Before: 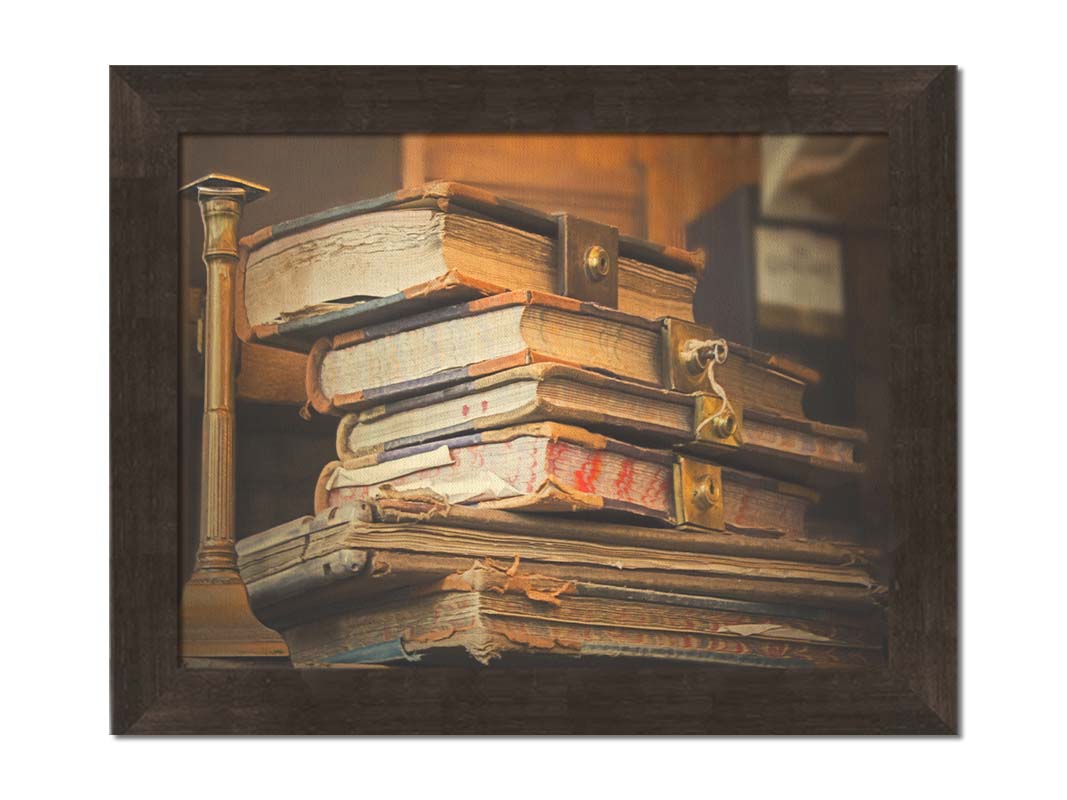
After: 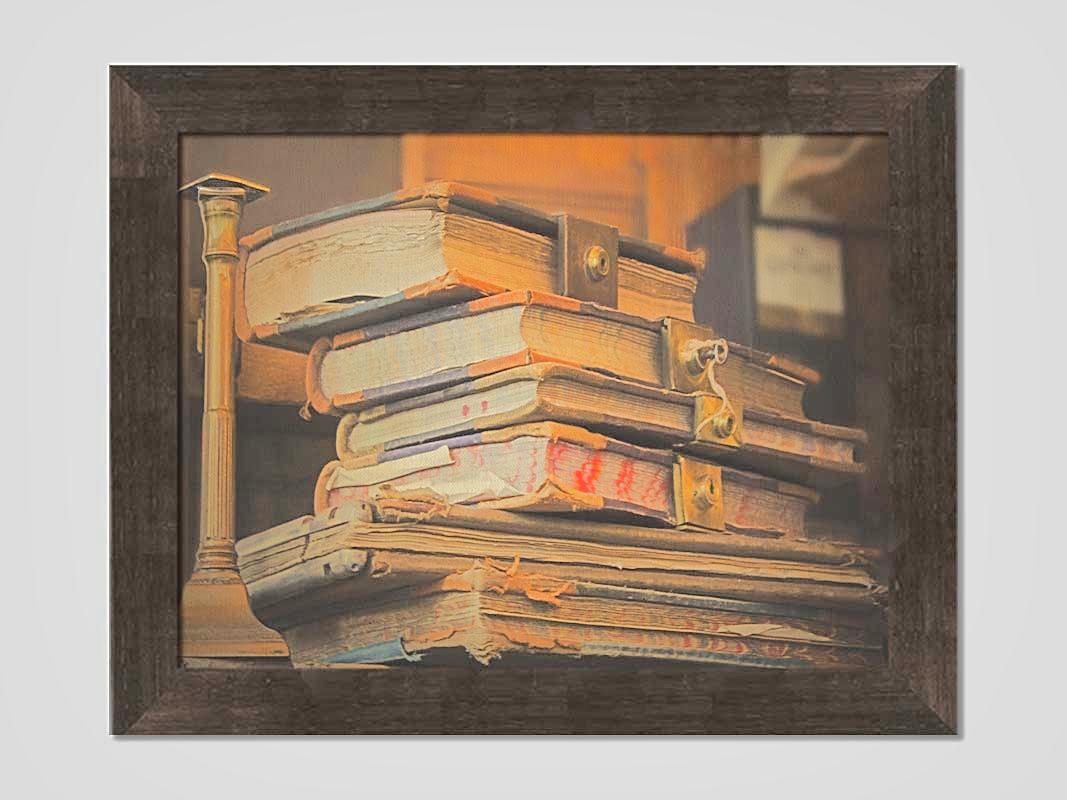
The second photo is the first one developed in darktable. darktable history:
exposure: exposure -0.304 EV, compensate exposure bias true, compensate highlight preservation false
tone equalizer: -7 EV 0.161 EV, -6 EV 0.62 EV, -5 EV 1.13 EV, -4 EV 1.32 EV, -3 EV 1.16 EV, -2 EV 0.6 EV, -1 EV 0.167 EV, edges refinement/feathering 500, mask exposure compensation -1.25 EV, preserve details no
shadows and highlights: shadows 39.46, highlights -59.83
sharpen: on, module defaults
